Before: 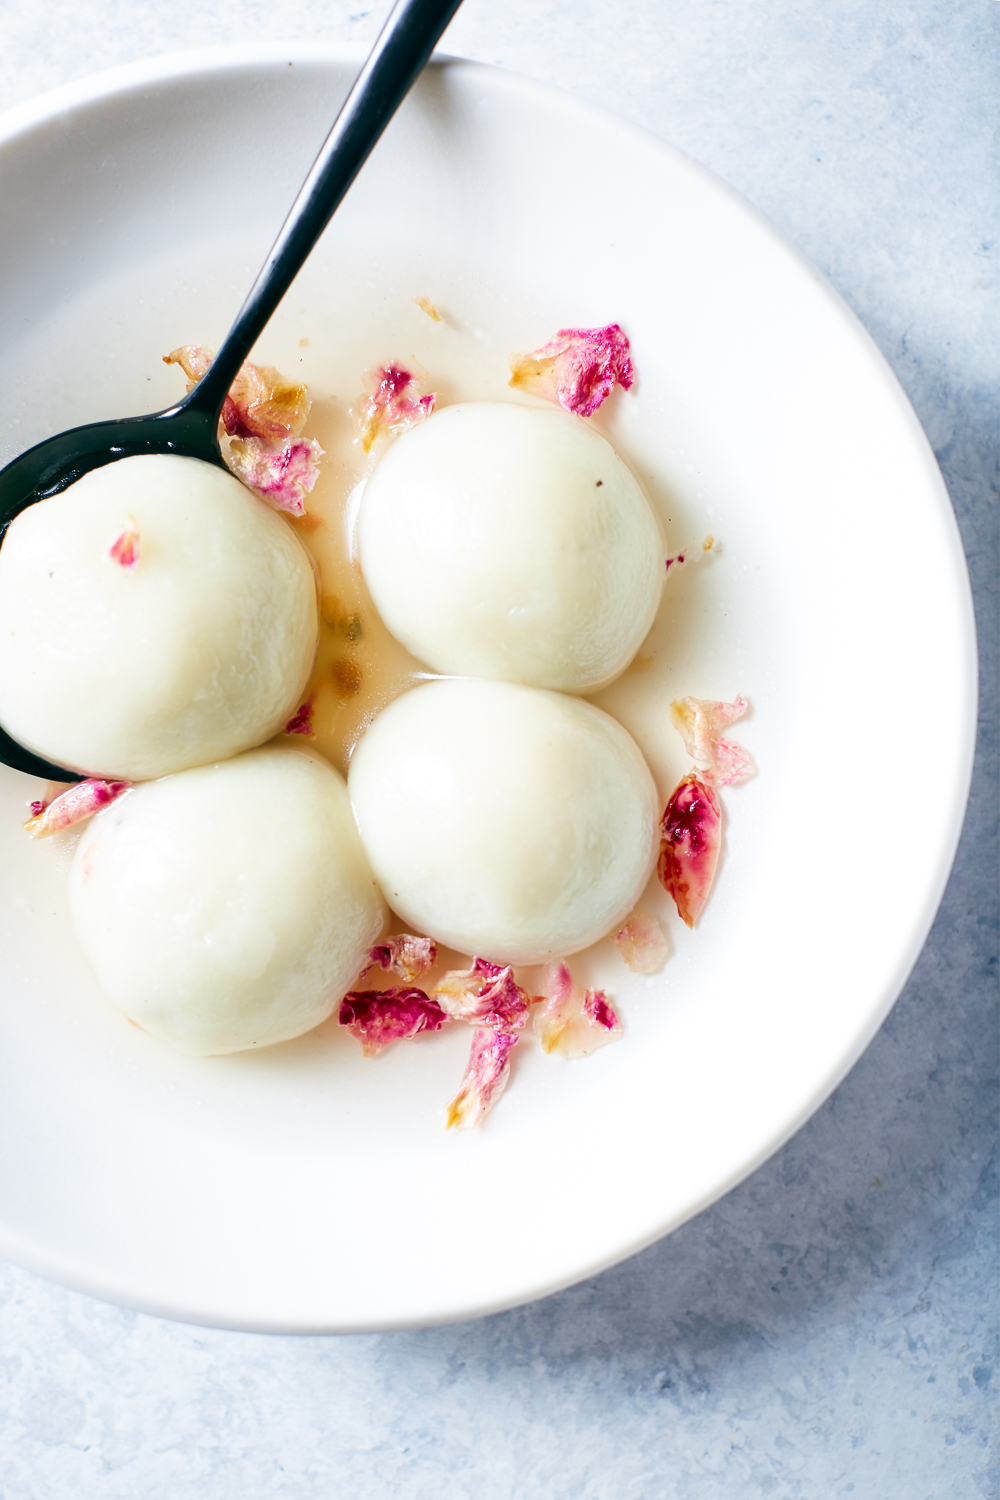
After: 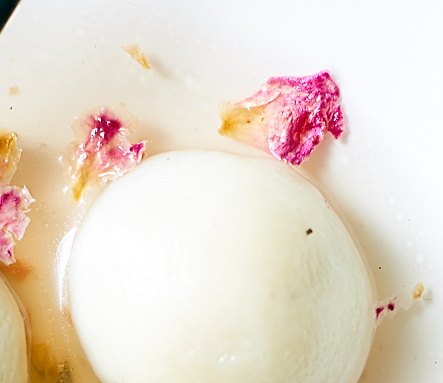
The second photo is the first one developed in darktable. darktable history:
sharpen: on, module defaults
crop: left 29.046%, top 16.807%, right 26.59%, bottom 57.648%
